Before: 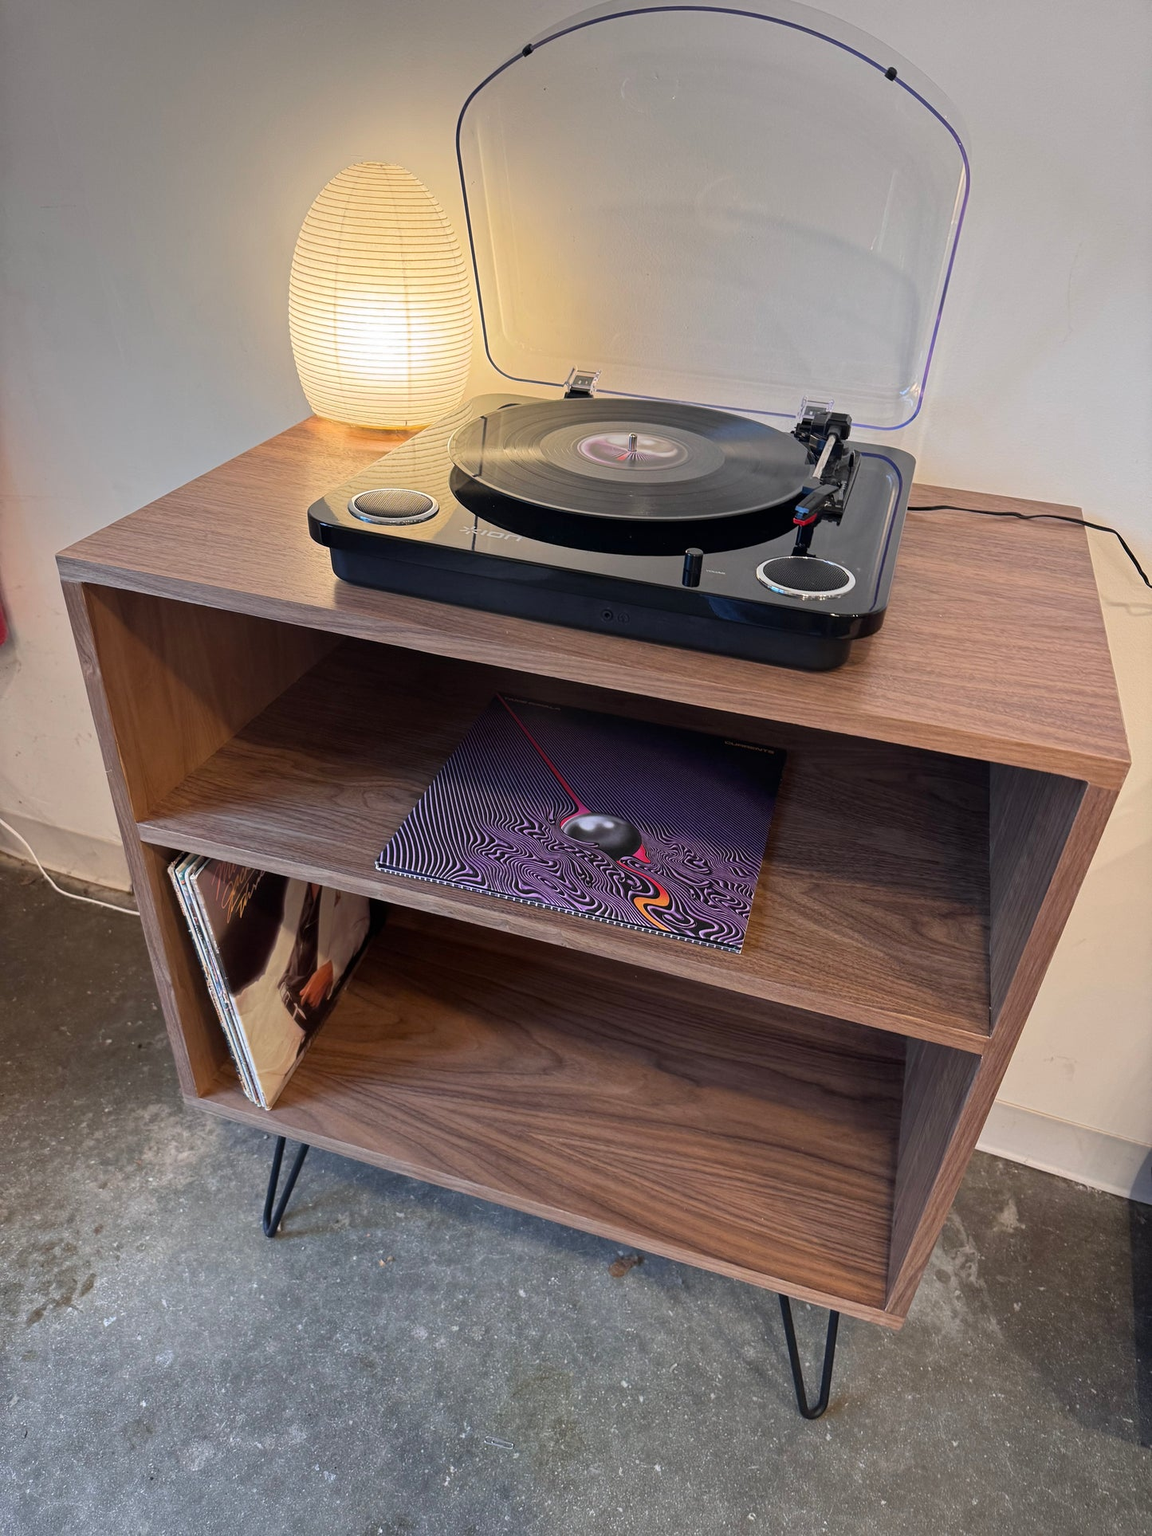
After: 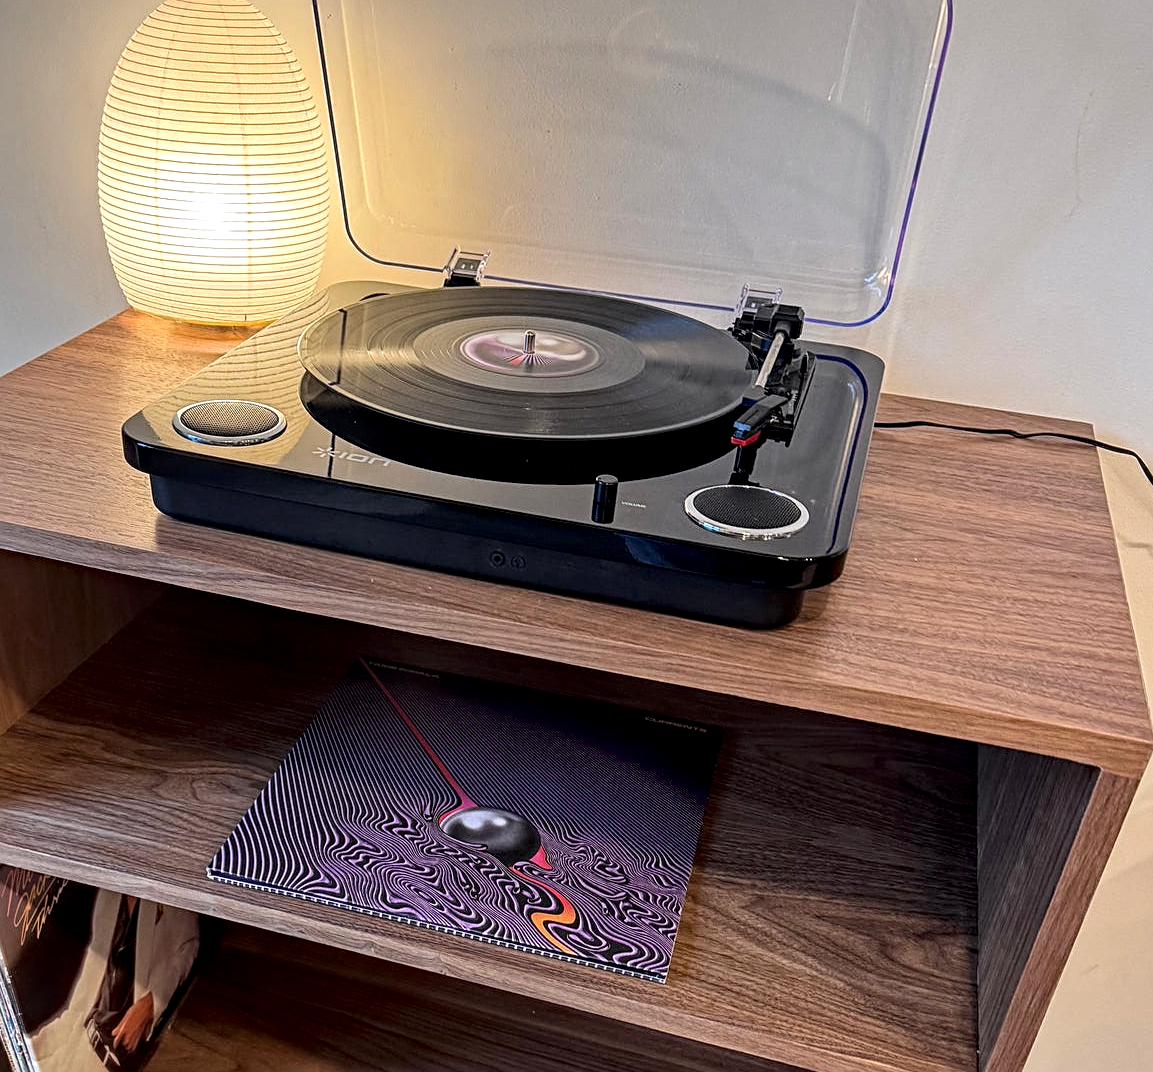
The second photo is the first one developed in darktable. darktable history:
sharpen: on, module defaults
local contrast: detail 144%
tone curve: curves: ch0 [(0, 0.008) (0.083, 0.073) (0.28, 0.286) (0.528, 0.559) (0.961, 0.966) (1, 1)], color space Lab, independent channels, preserve colors none
haze removal: compatibility mode true, adaptive false
crop: left 18.298%, top 11.103%, right 1.849%, bottom 33.263%
